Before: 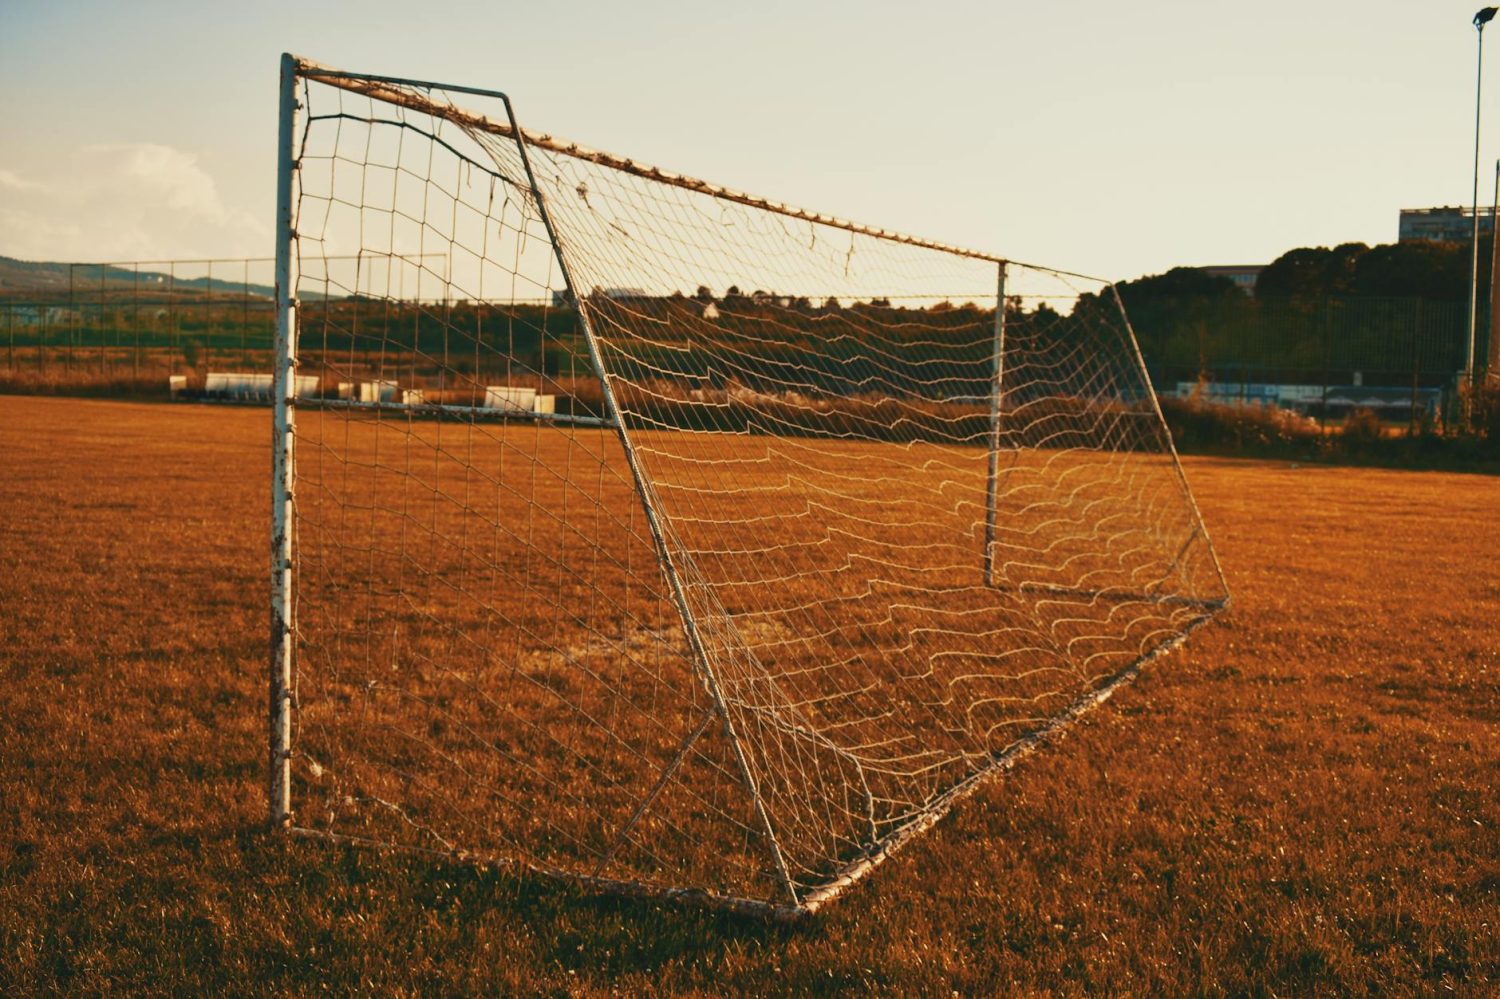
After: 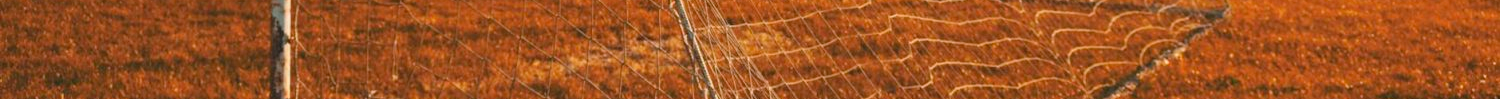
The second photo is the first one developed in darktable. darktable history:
contrast brightness saturation: brightness 0.09, saturation 0.19
tone equalizer: on, module defaults
white balance: red 1.004, blue 1.096
crop and rotate: top 59.084%, bottom 30.916%
